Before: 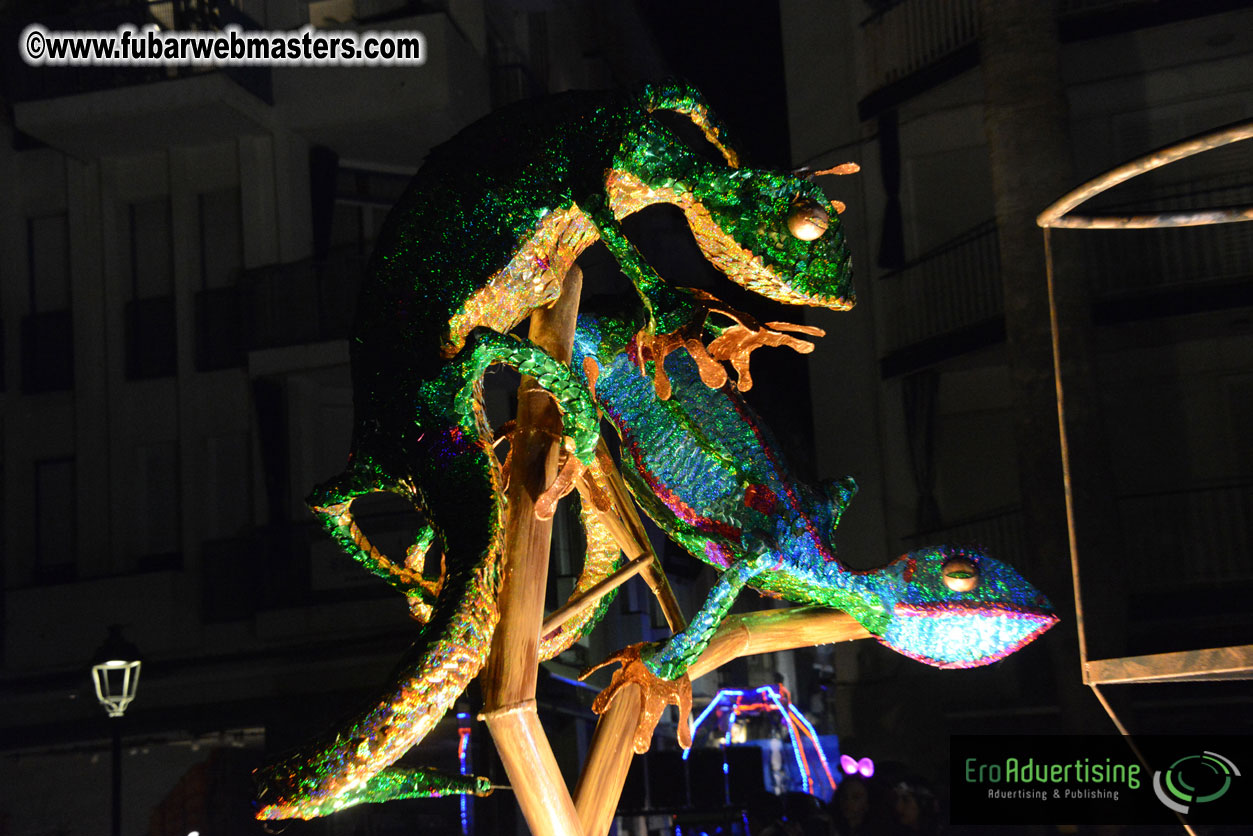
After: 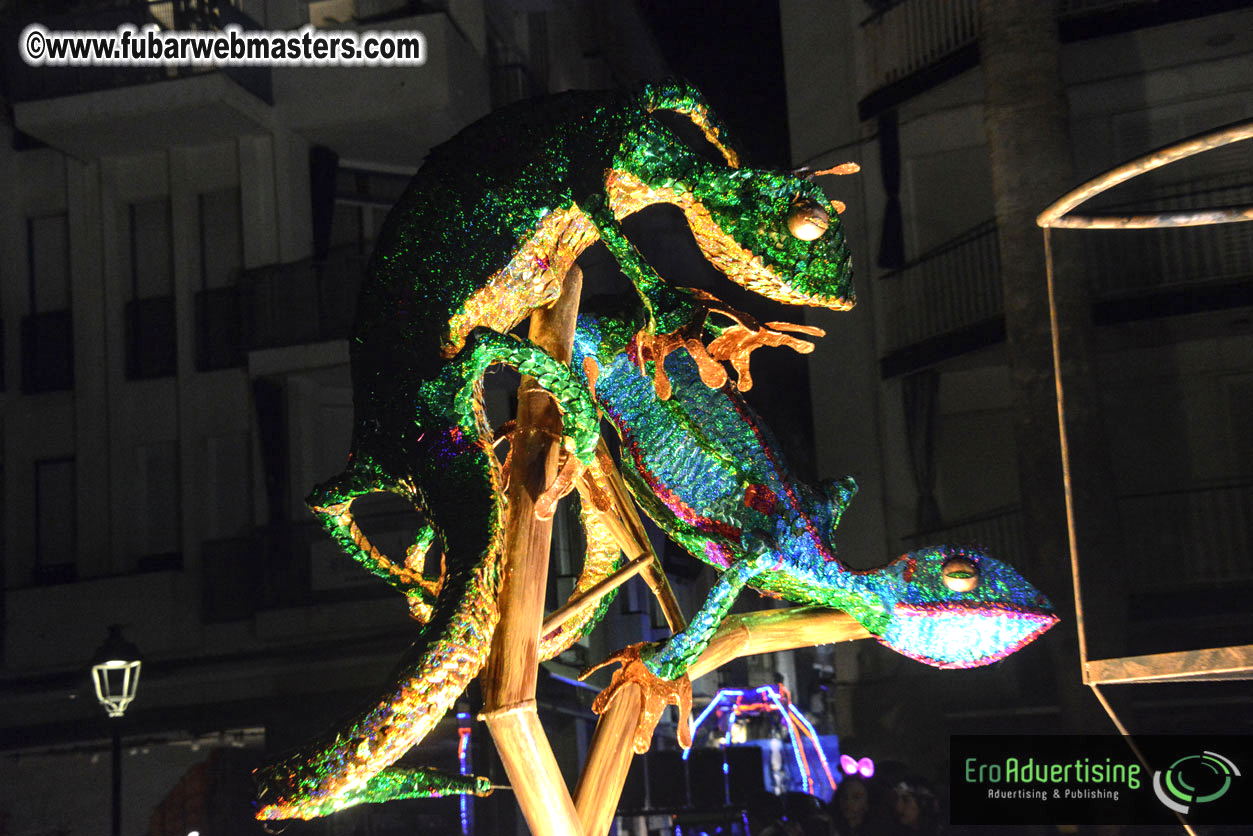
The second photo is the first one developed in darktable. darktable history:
local contrast: on, module defaults
exposure: black level correction 0, exposure 0.691 EV, compensate highlight preservation false
contrast brightness saturation: saturation -0.061
